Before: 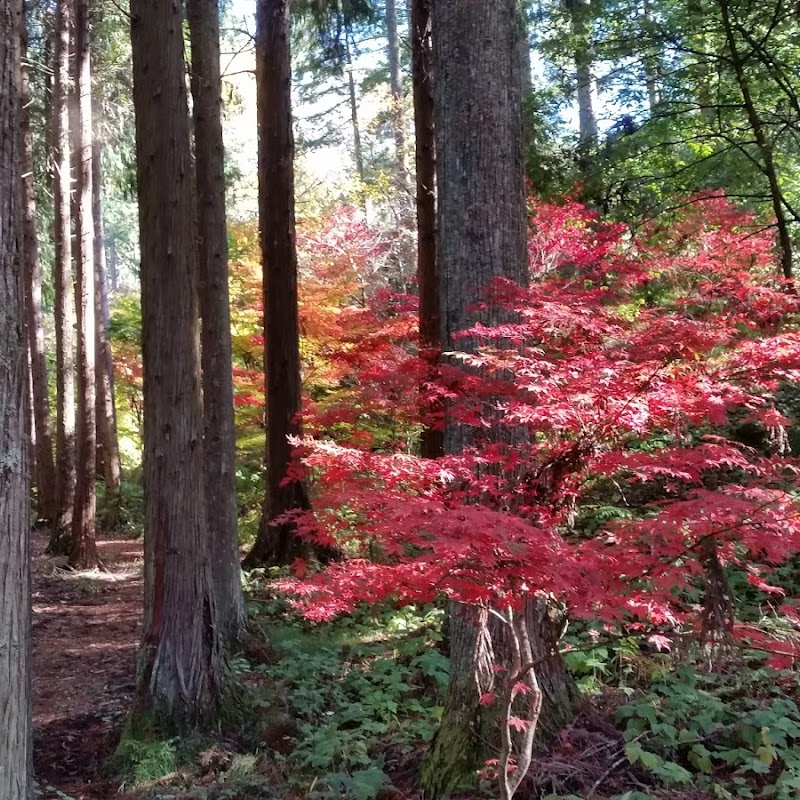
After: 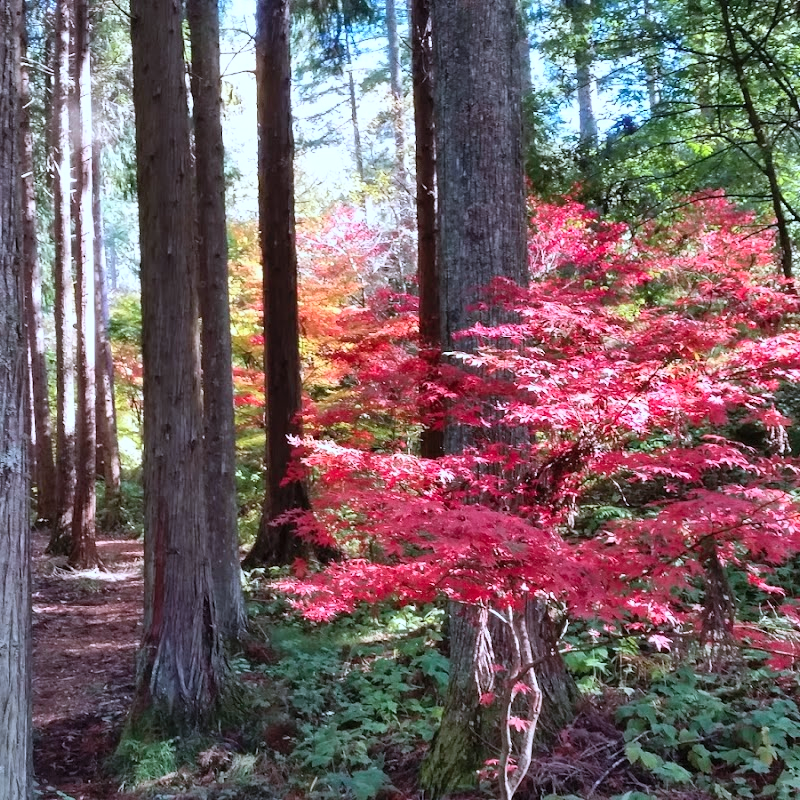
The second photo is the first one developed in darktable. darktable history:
color correction: highlights a* -1.86, highlights b* -18.24
contrast brightness saturation: contrast 0.196, brightness 0.159, saturation 0.225
